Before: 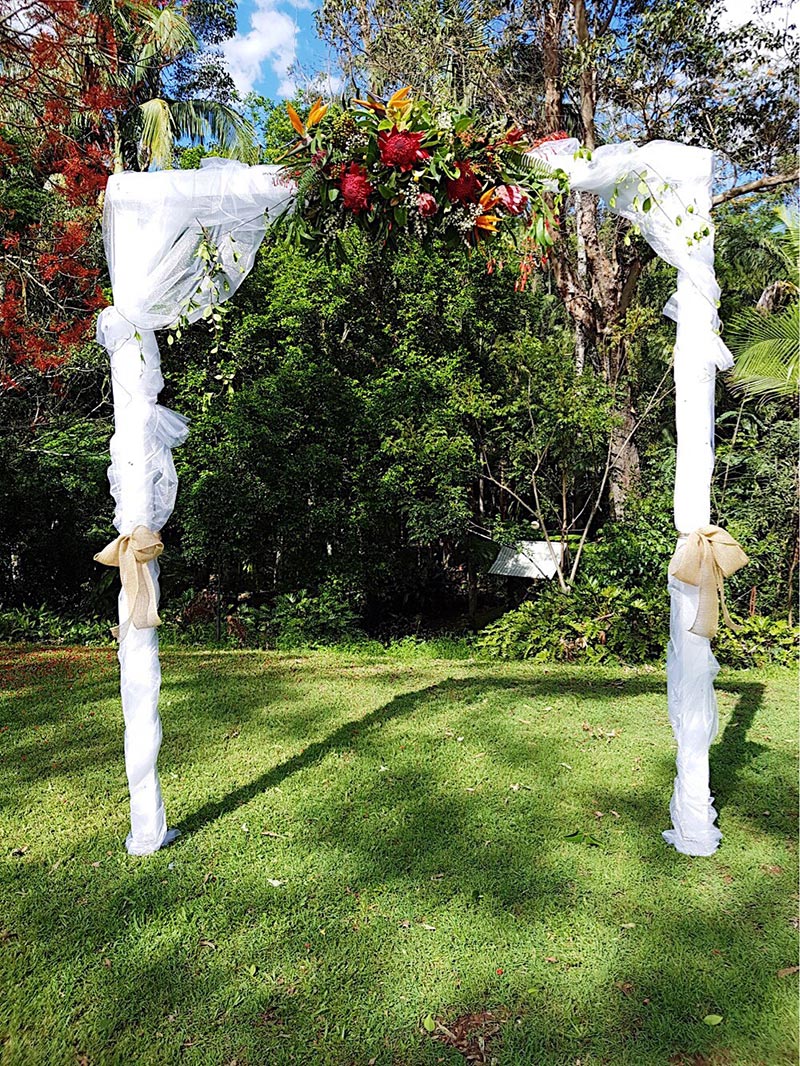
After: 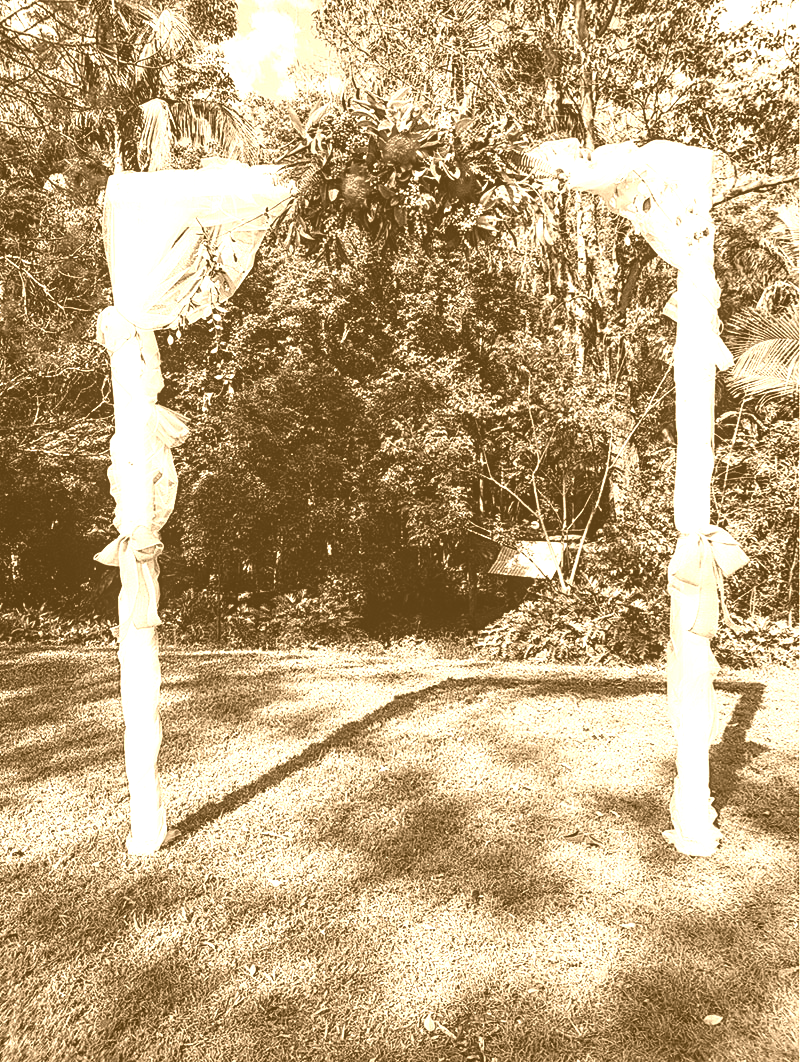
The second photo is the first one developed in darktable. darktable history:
colorize: hue 28.8°, source mix 100%
local contrast: on, module defaults
crop: top 0.05%, bottom 0.098%
contrast brightness saturation: contrast 0.25, saturation -0.31
